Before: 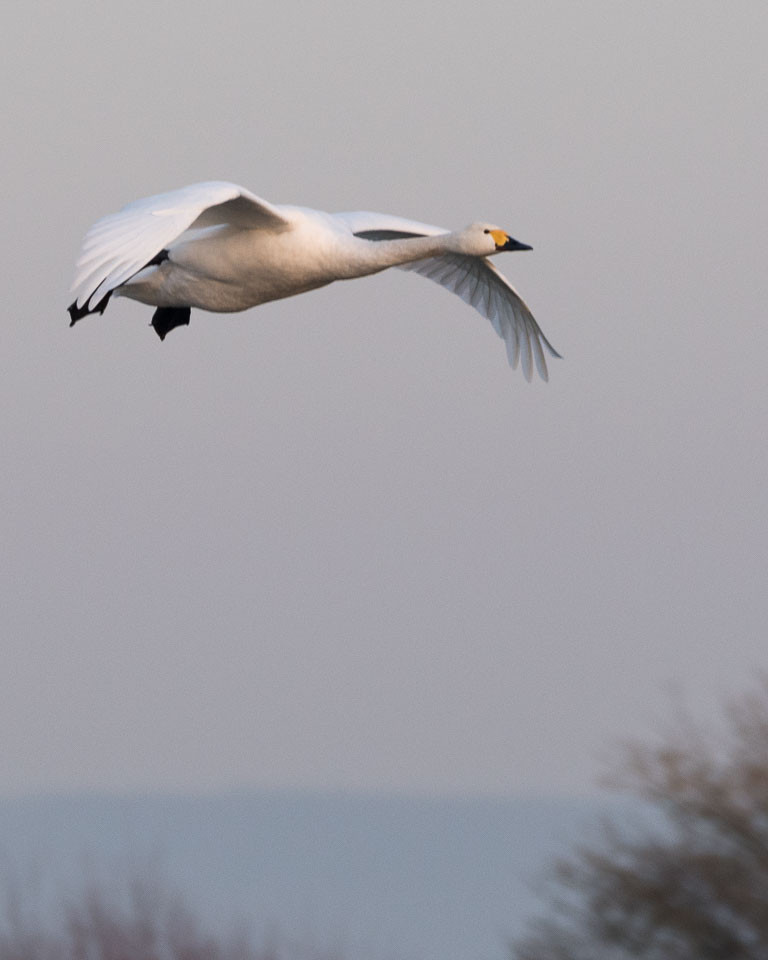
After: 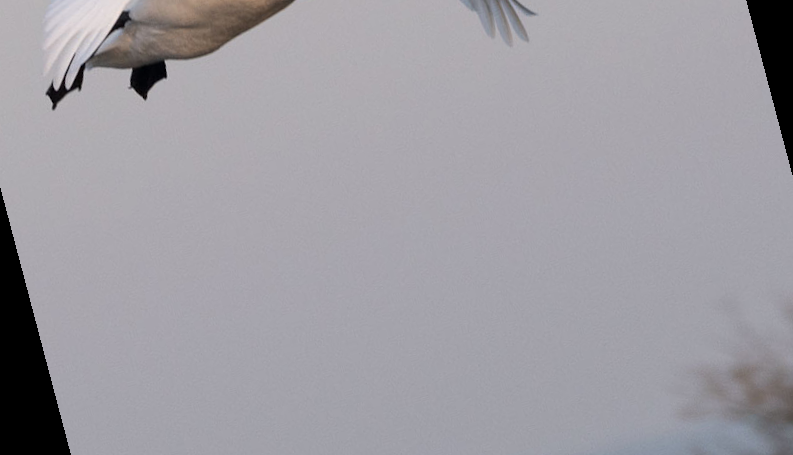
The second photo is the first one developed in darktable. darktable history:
rotate and perspective: rotation -14.8°, crop left 0.1, crop right 0.903, crop top 0.25, crop bottom 0.748
crop and rotate: top 18.507%
